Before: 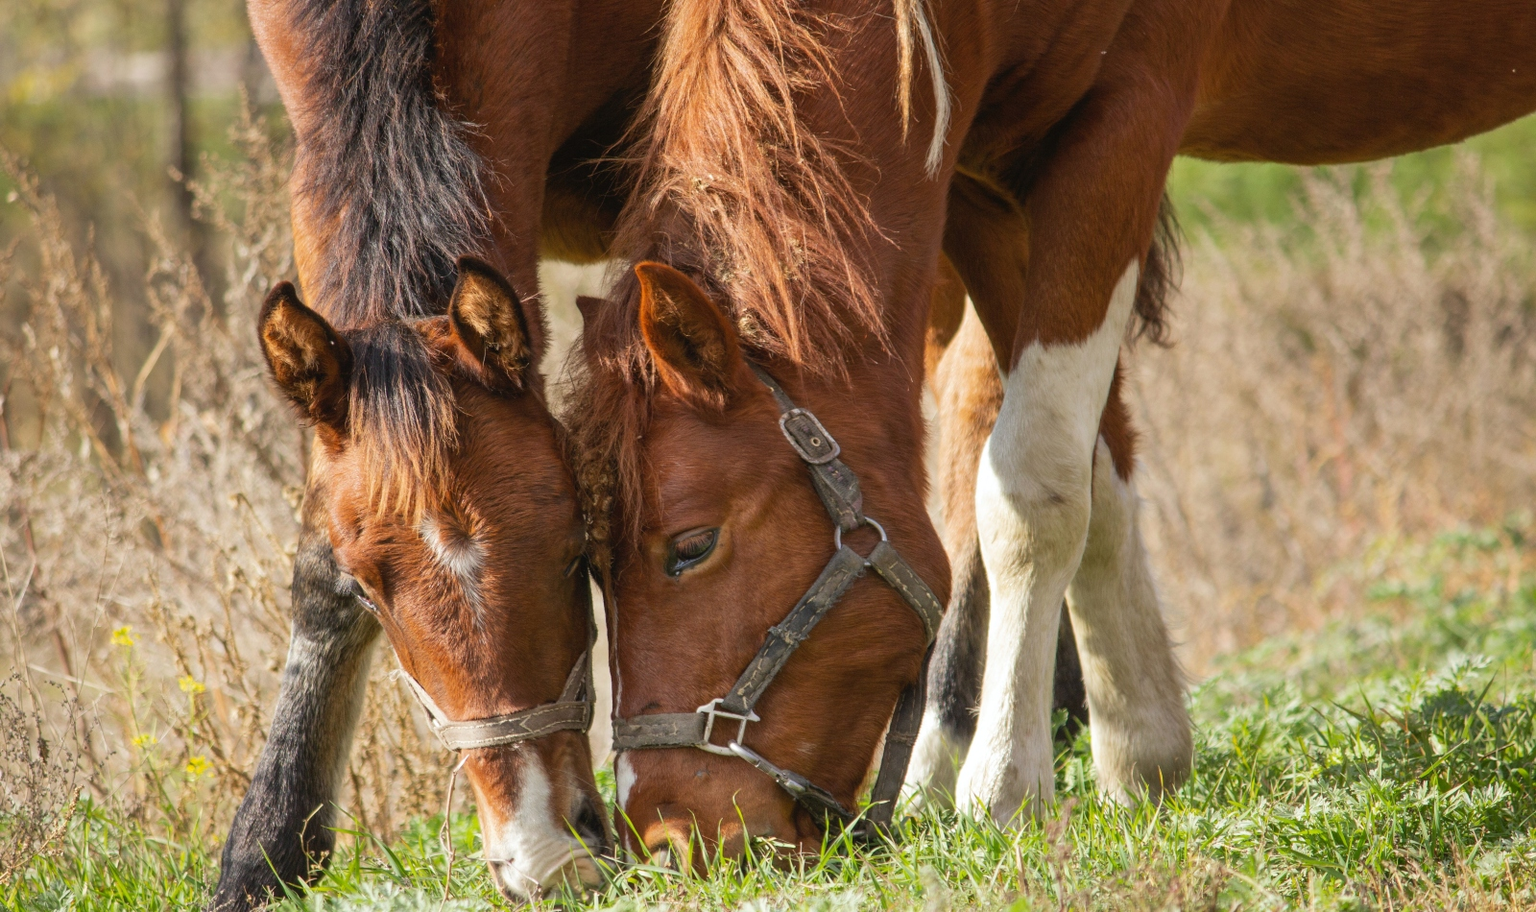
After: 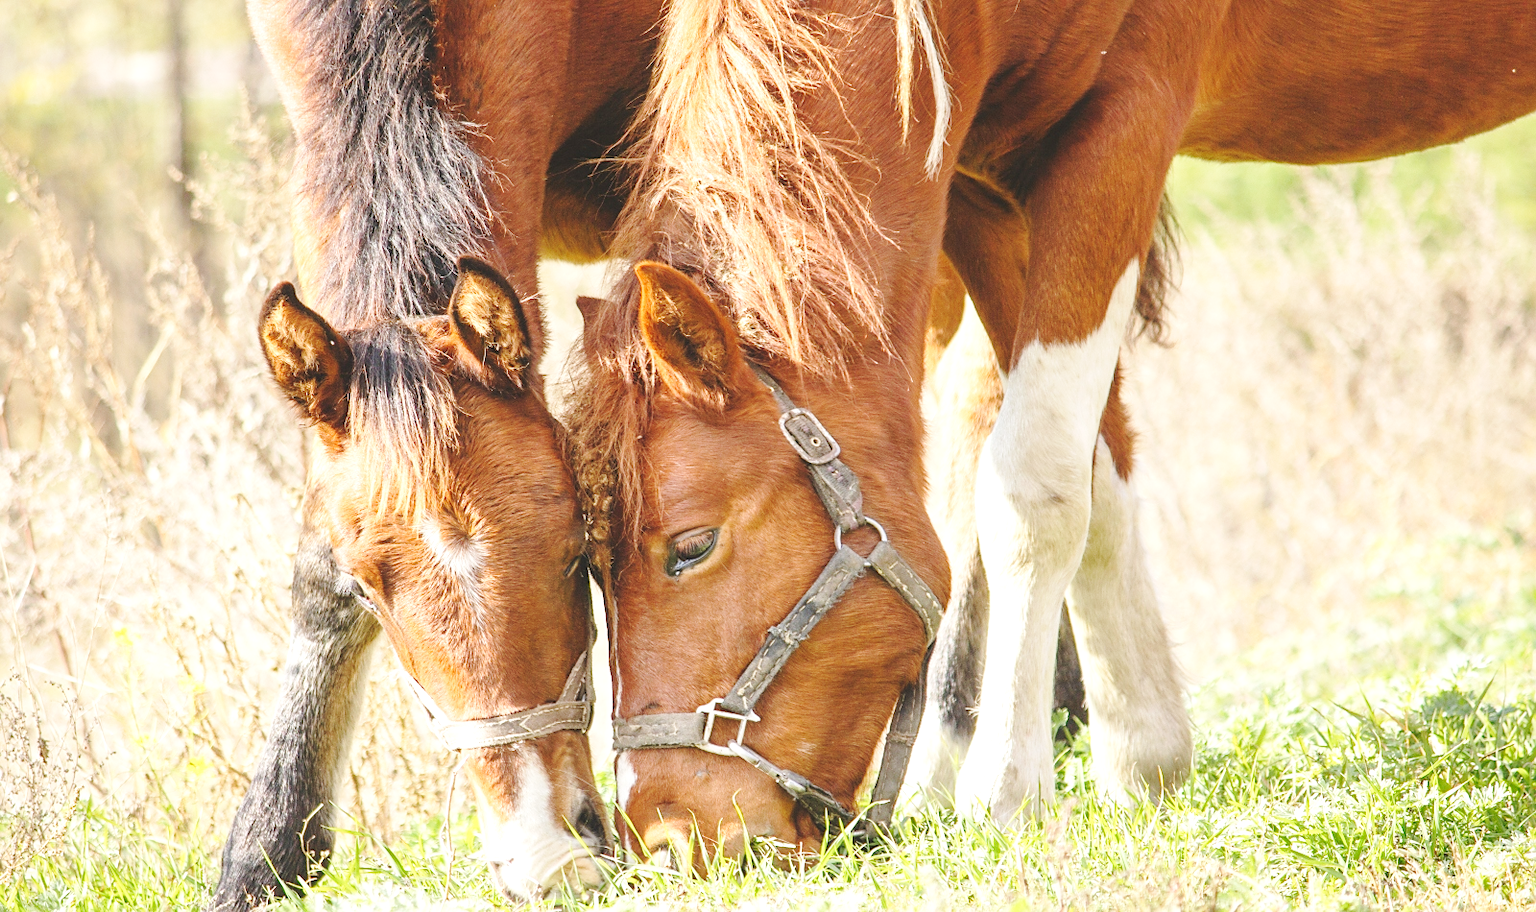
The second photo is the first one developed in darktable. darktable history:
base curve: curves: ch0 [(0, 0.007) (0.028, 0.063) (0.121, 0.311) (0.46, 0.743) (0.859, 0.957) (1, 1)], preserve colors none
exposure: black level correction 0, exposure 0.9 EV, compensate highlight preservation false
sharpen: radius 1.864, amount 0.398, threshold 1.271
